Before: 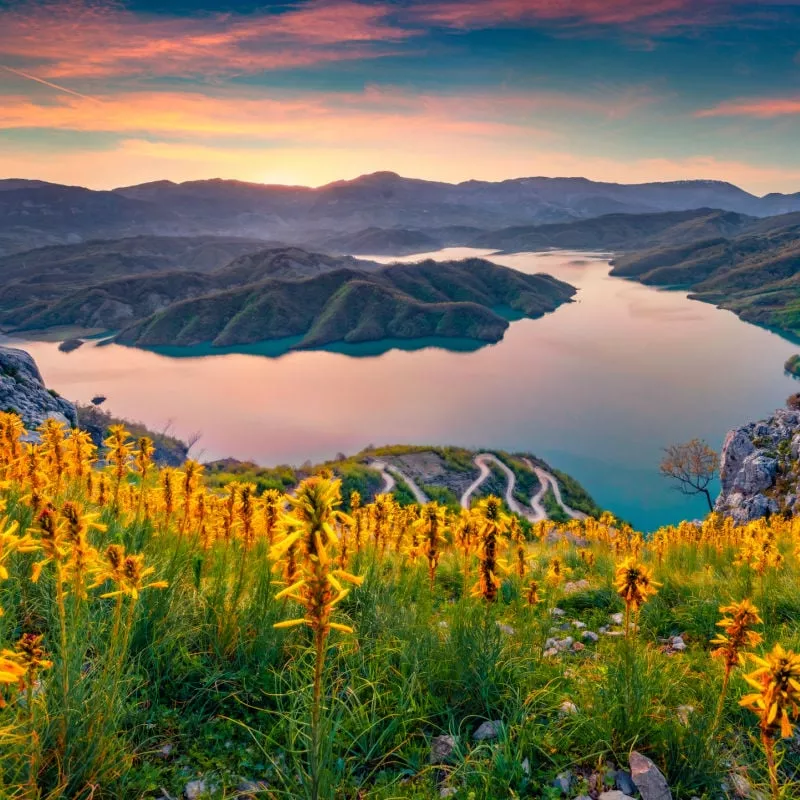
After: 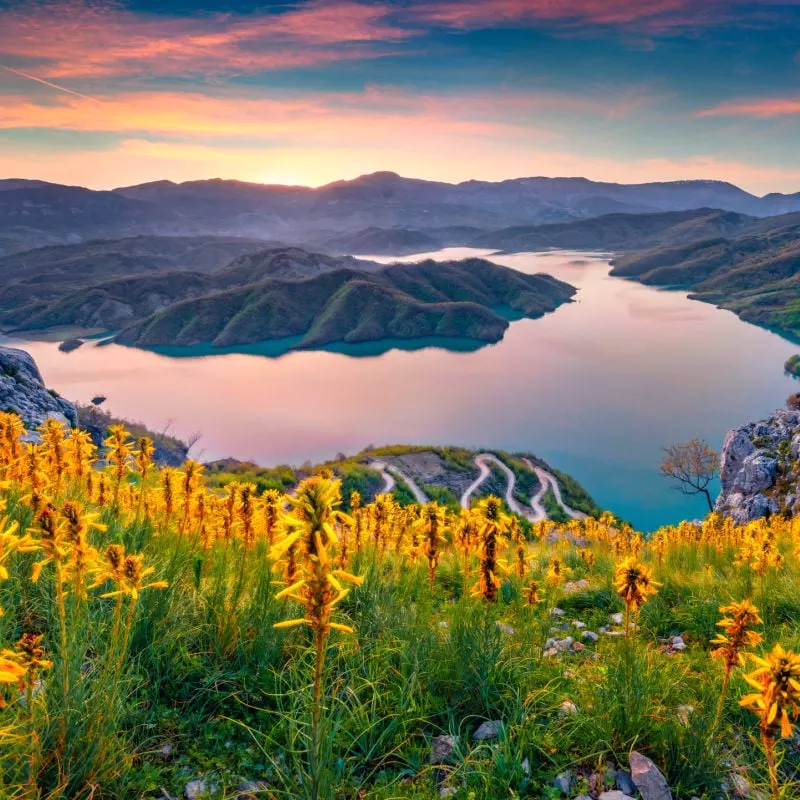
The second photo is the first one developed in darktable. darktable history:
exposure: exposure 0.131 EV, compensate highlight preservation false
white balance: red 0.984, blue 1.059
